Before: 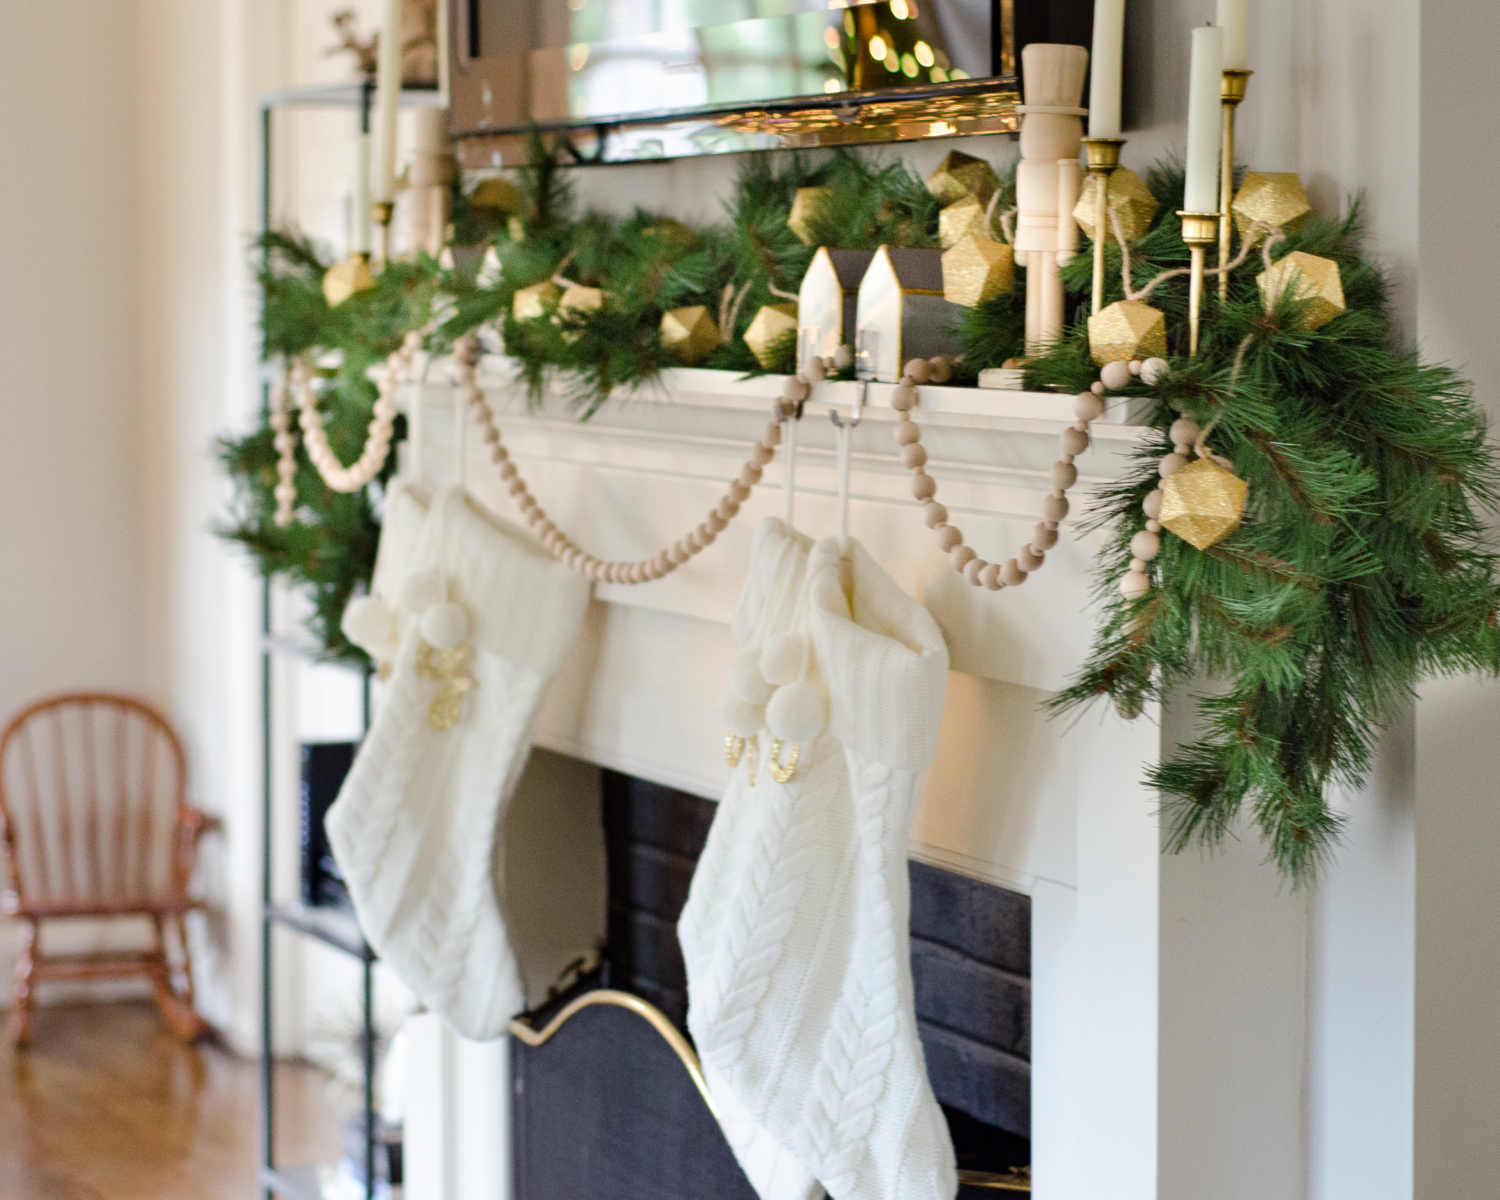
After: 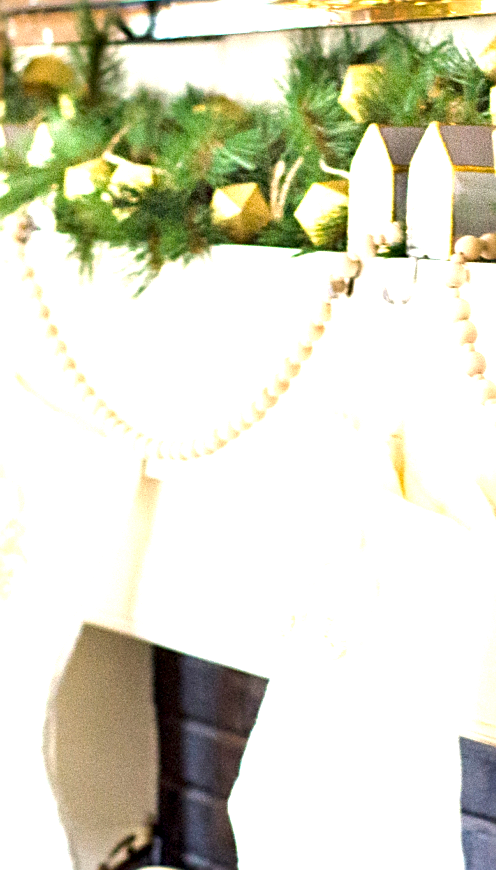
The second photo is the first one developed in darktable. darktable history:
exposure: black level correction 0.001, exposure 1.997 EV, compensate highlight preservation false
sharpen: on, module defaults
crop and rotate: left 29.957%, top 10.297%, right 36.966%, bottom 17.192%
